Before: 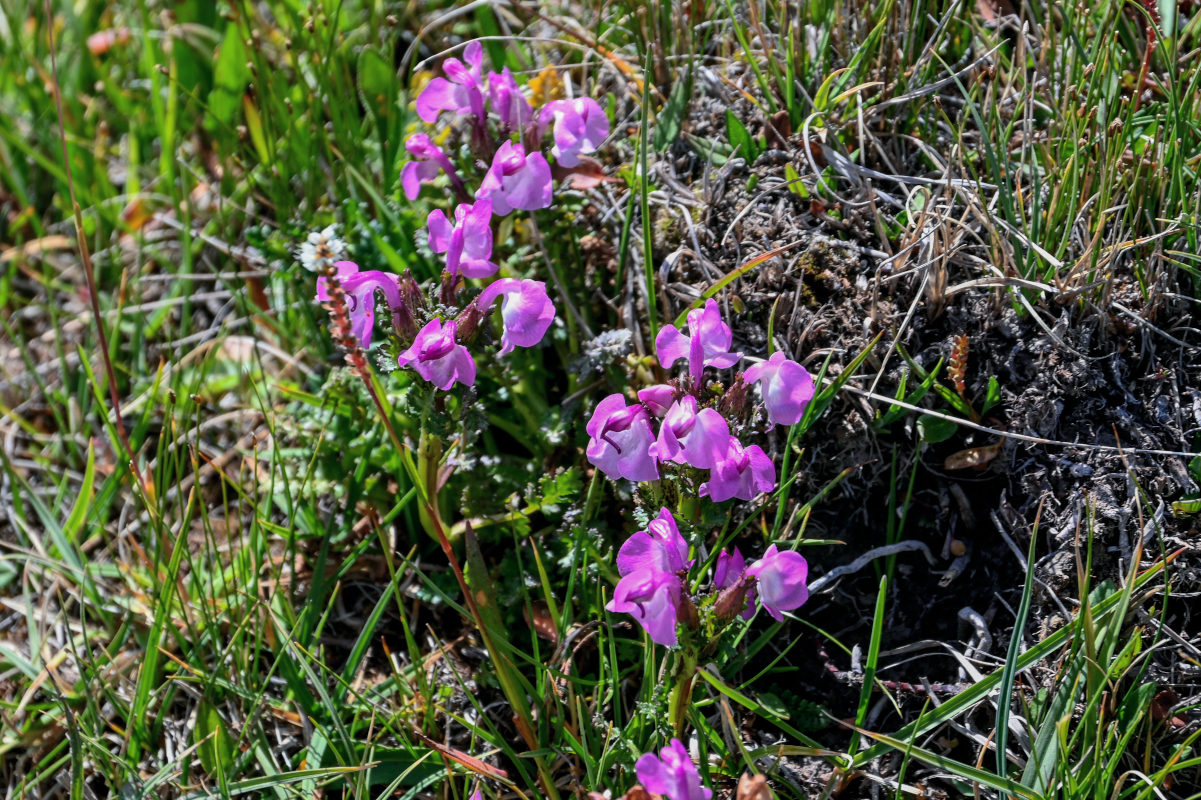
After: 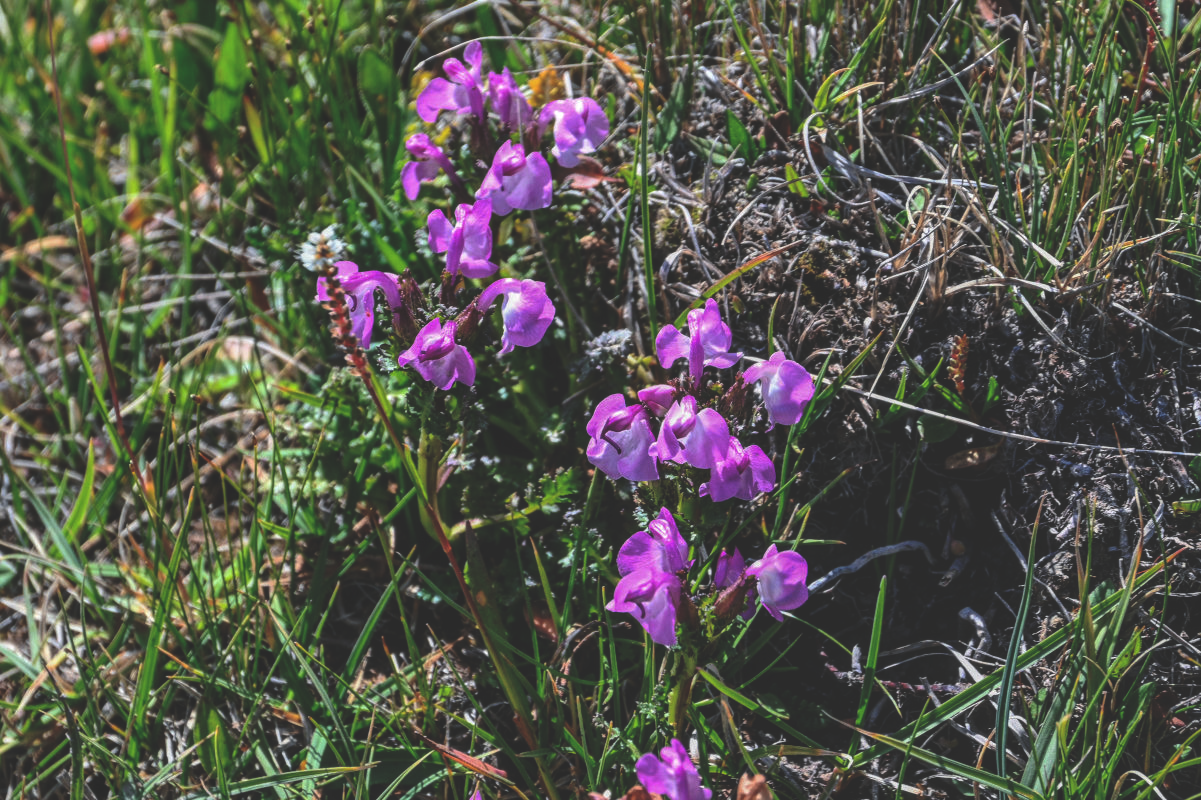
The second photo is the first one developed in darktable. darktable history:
rgb curve: curves: ch0 [(0, 0.186) (0.314, 0.284) (0.775, 0.708) (1, 1)], compensate middle gray true, preserve colors none
local contrast: on, module defaults
